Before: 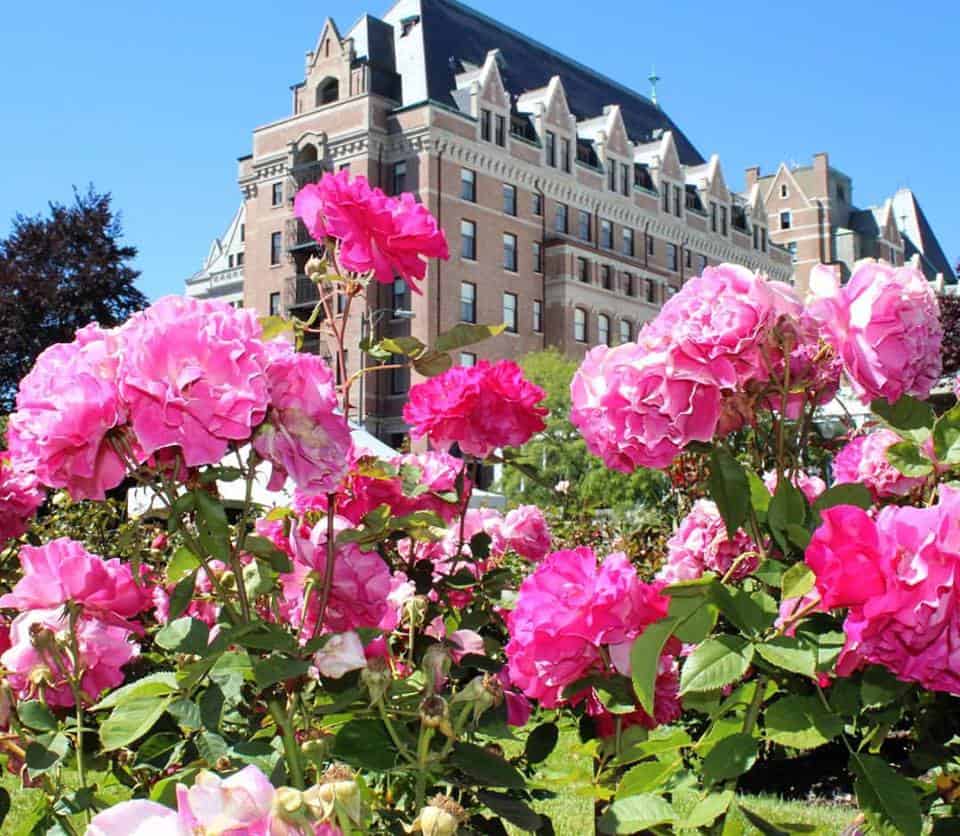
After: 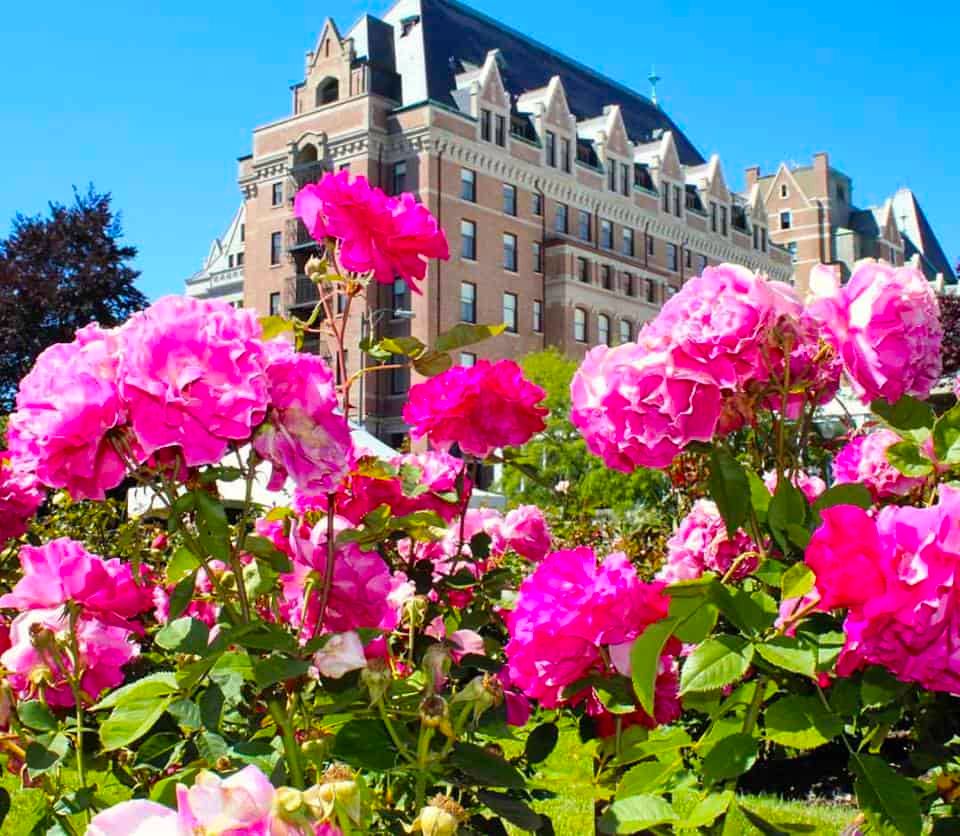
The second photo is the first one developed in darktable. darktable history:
color balance rgb: linear chroma grading › global chroma 15%, perceptual saturation grading › global saturation 30%
color correction: highlights b* 3
